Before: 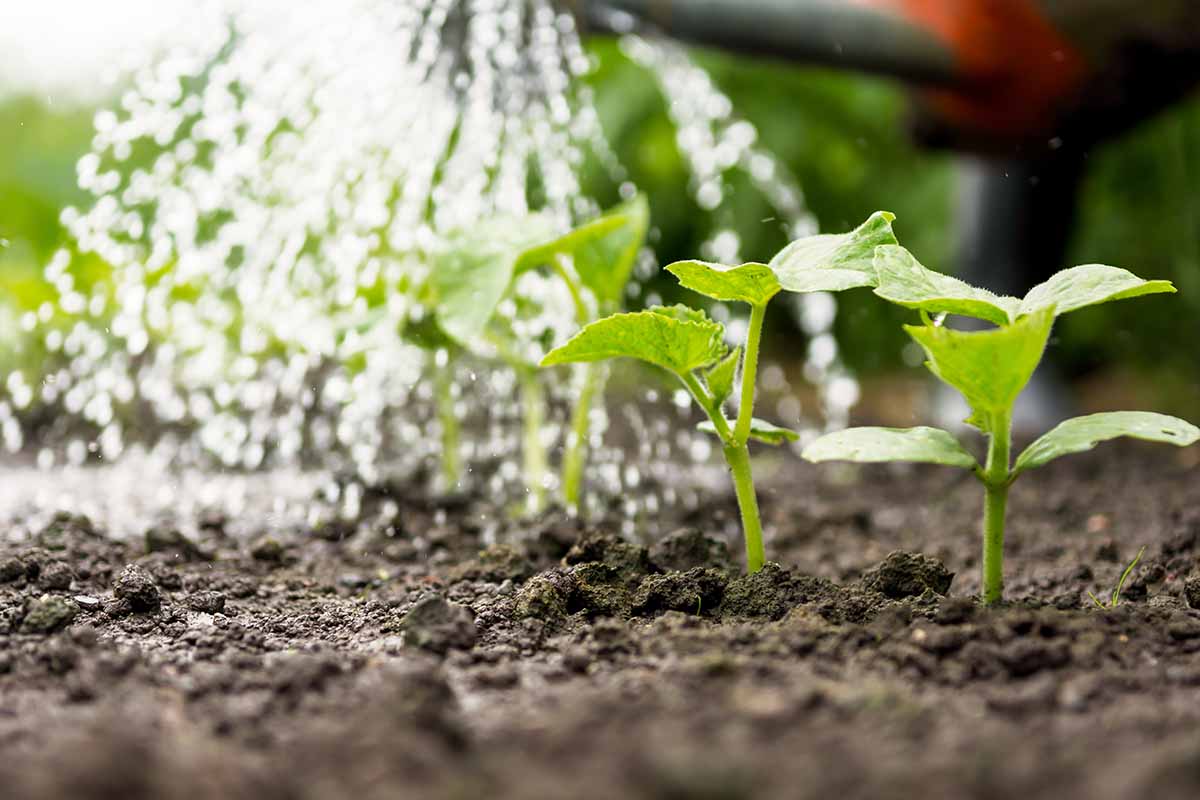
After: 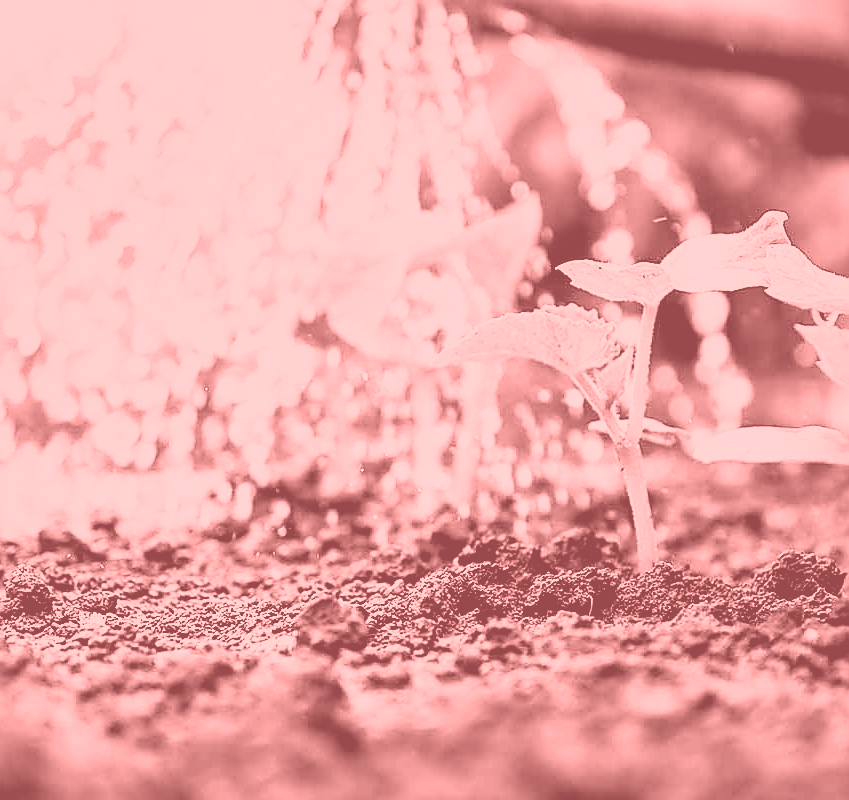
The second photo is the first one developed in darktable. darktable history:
contrast brightness saturation: contrast 0.39, brightness 0.53
crop and rotate: left 9.061%, right 20.142%
colorize: saturation 51%, source mix 50.67%, lightness 50.67%
local contrast: mode bilateral grid, contrast 100, coarseness 100, detail 165%, midtone range 0.2
filmic rgb: black relative exposure -3.86 EV, white relative exposure 3.48 EV, hardness 2.63, contrast 1.103
sharpen: radius 1.4, amount 1.25, threshold 0.7
